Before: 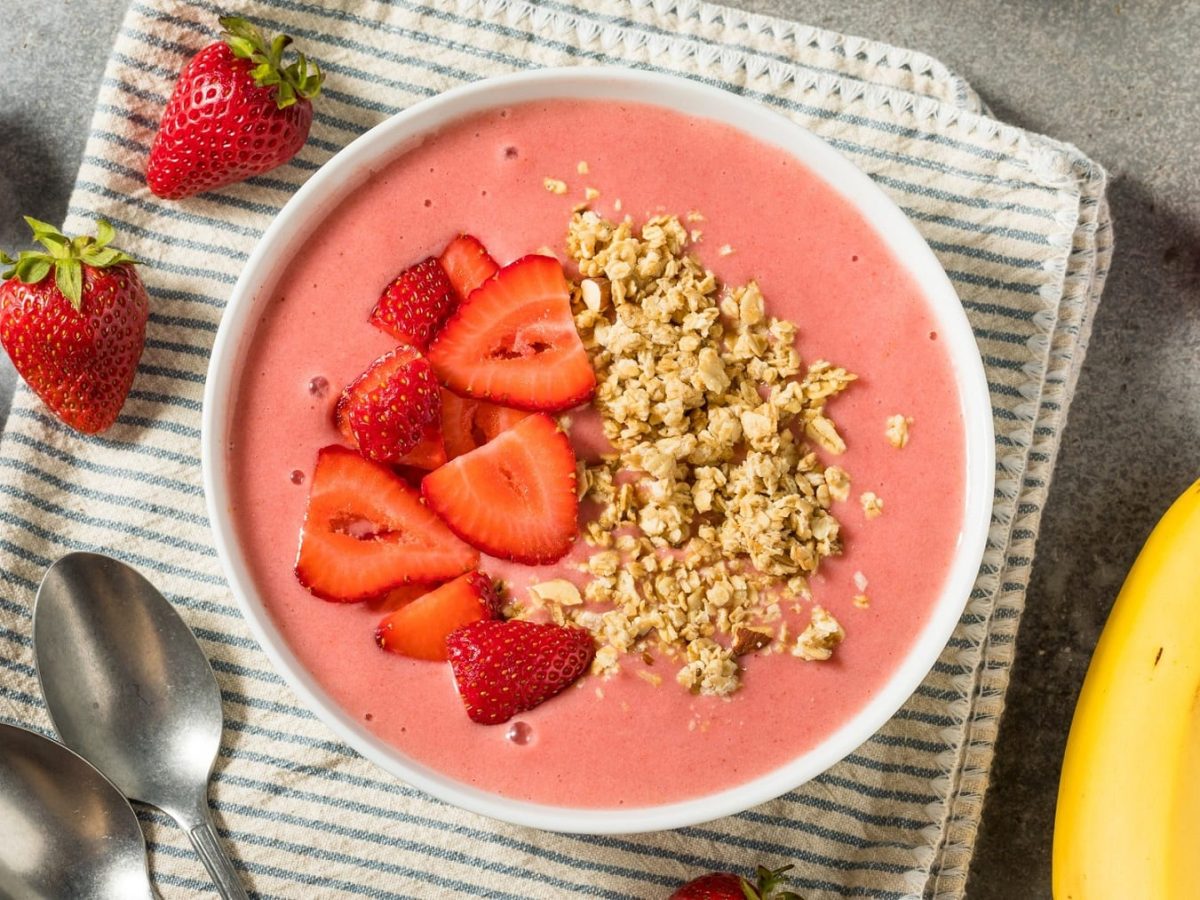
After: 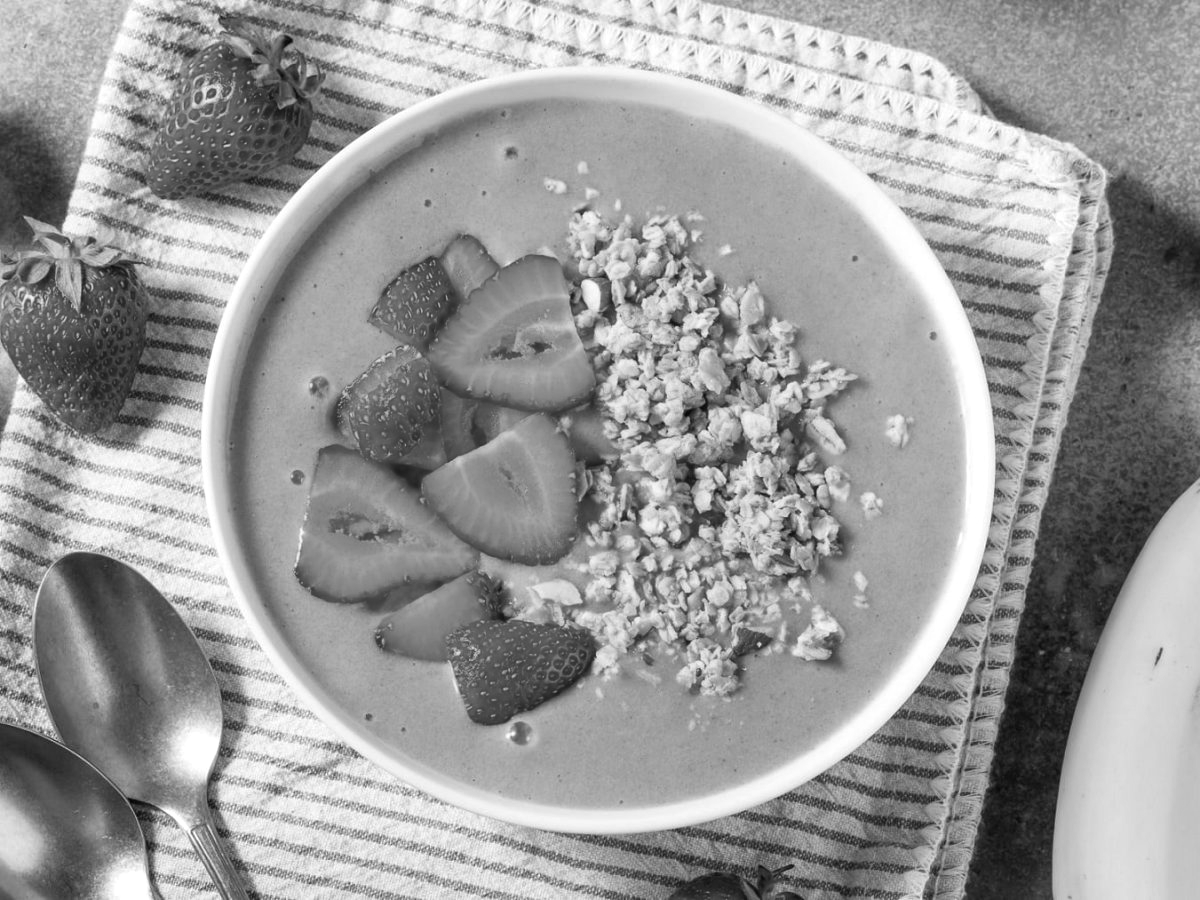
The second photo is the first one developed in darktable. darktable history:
color calibration: output gray [0.28, 0.41, 0.31, 0], gray › normalize channels true, illuminant as shot in camera, x 0.358, y 0.373, temperature 4628.91 K, gamut compression 0.008
levels: levels [0, 0.476, 0.951]
